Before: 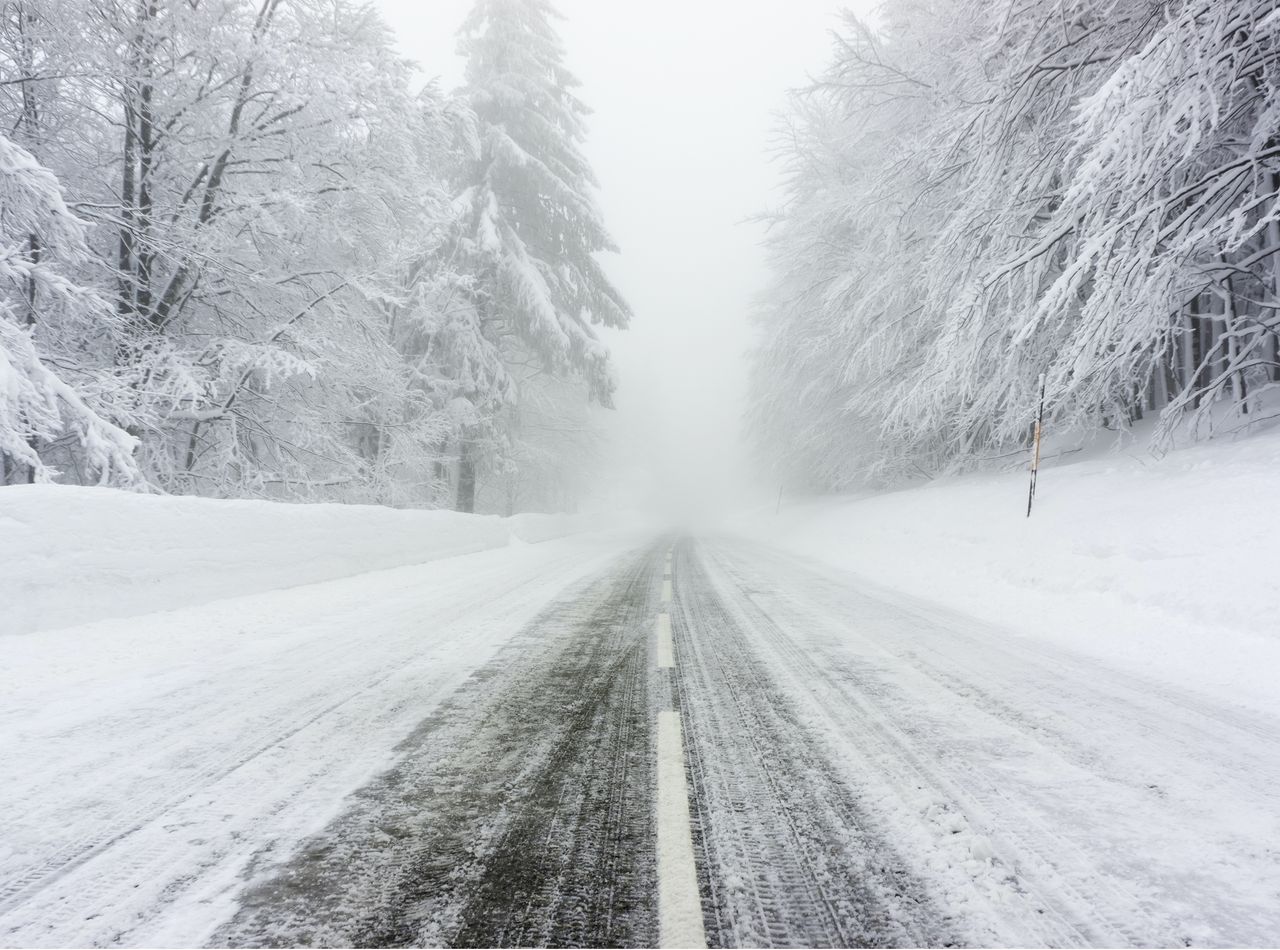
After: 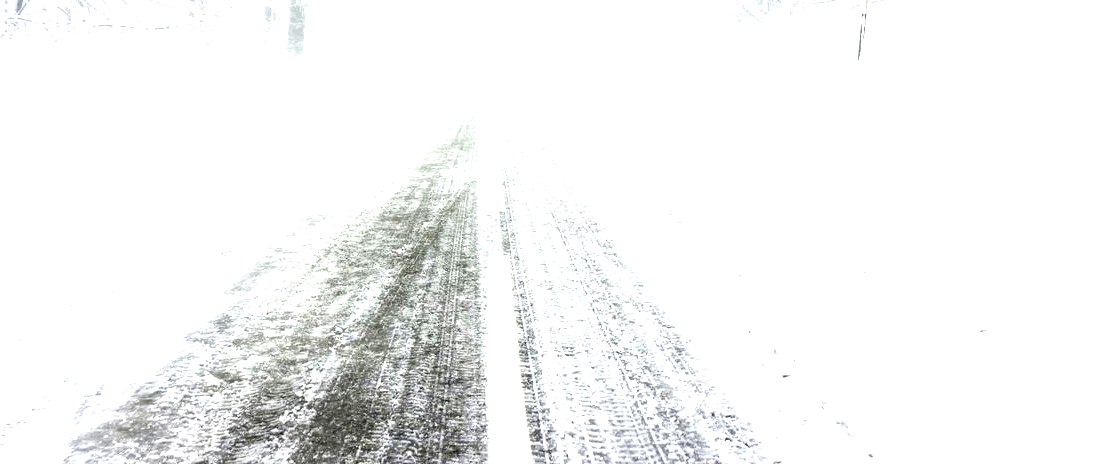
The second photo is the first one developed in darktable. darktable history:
exposure: black level correction 0, exposure 1.5 EV, compensate highlight preservation false
crop and rotate: left 13.306%, top 48.129%, bottom 2.928%
